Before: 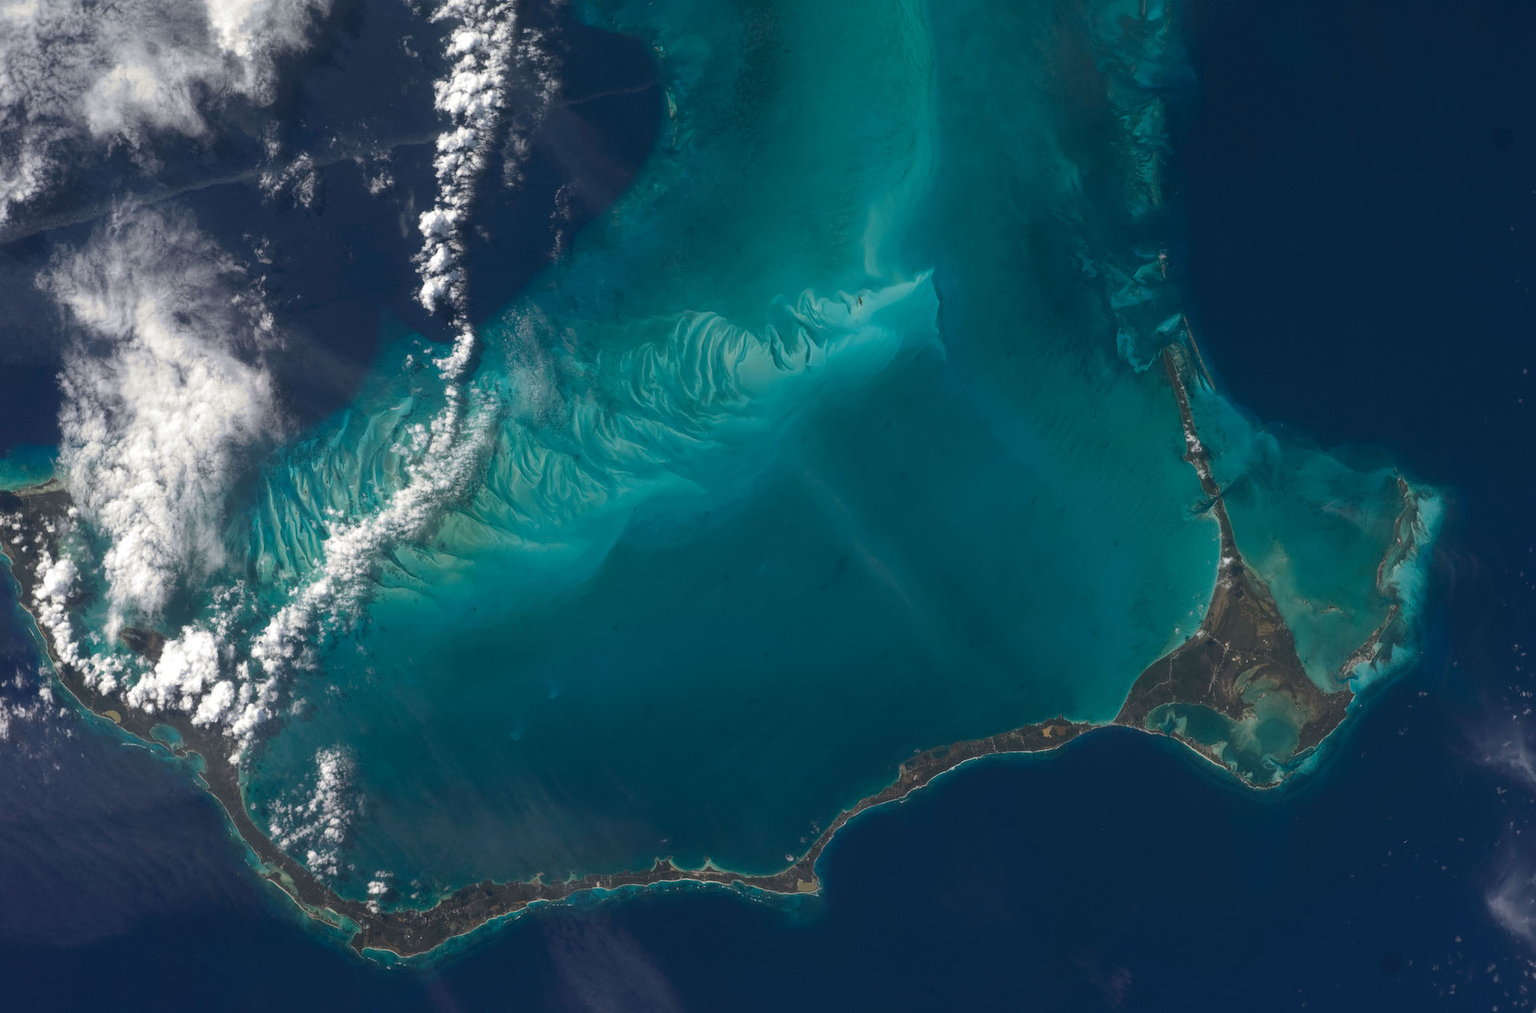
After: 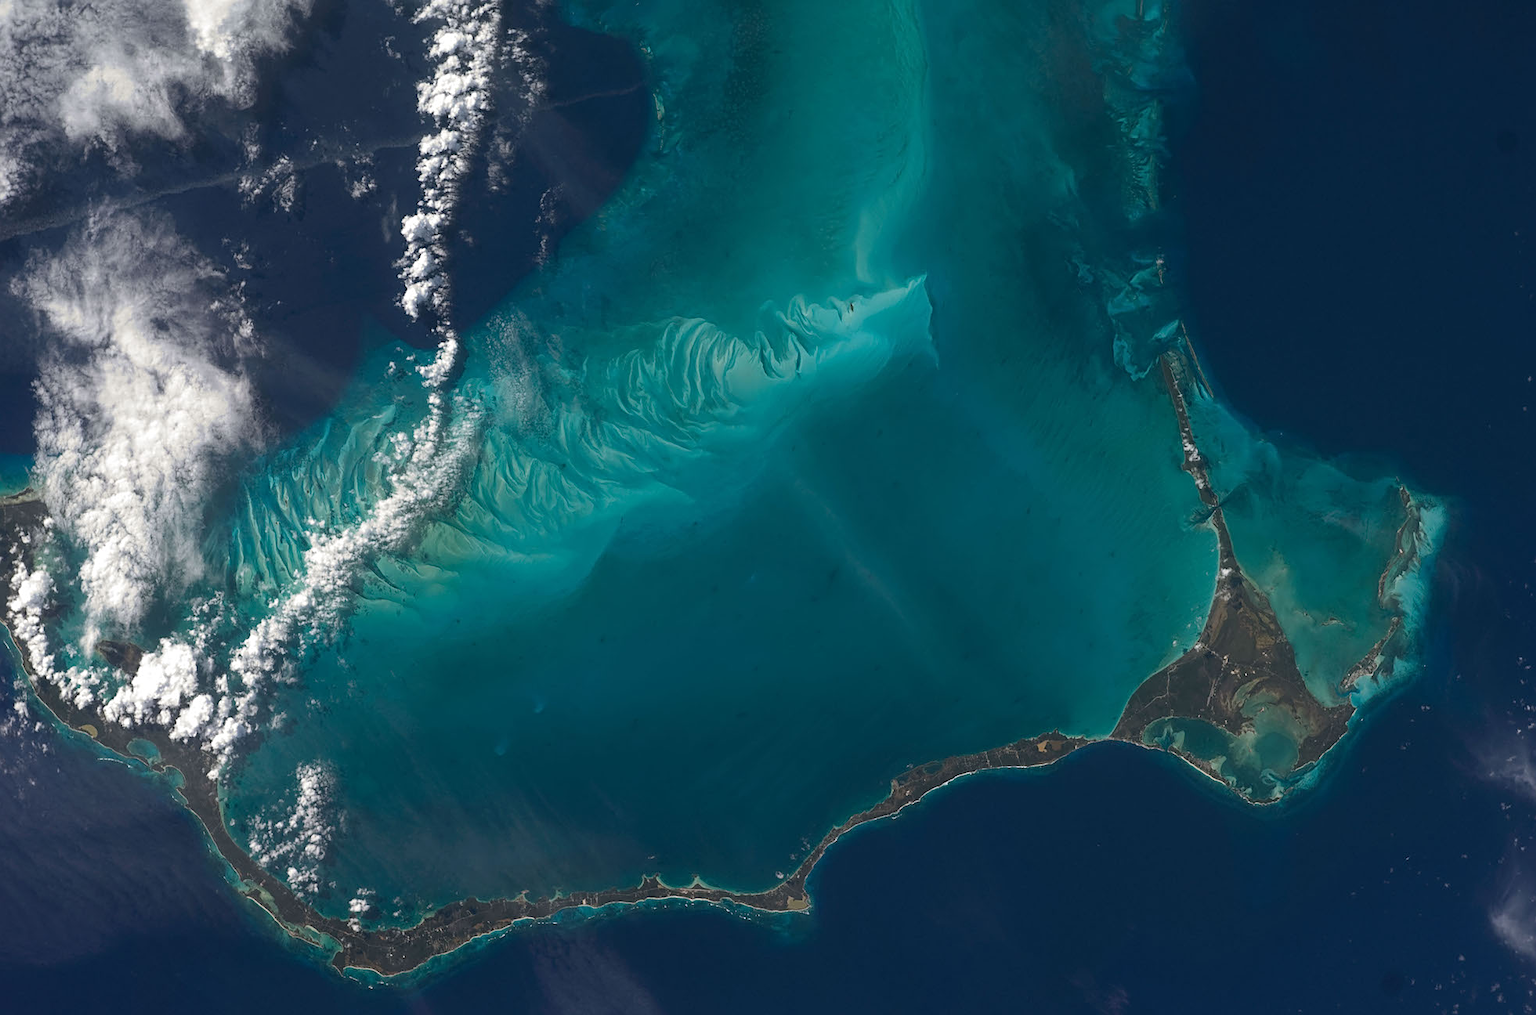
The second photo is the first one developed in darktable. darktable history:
crop: left 1.66%, right 0.272%, bottom 1.61%
sharpen: on, module defaults
